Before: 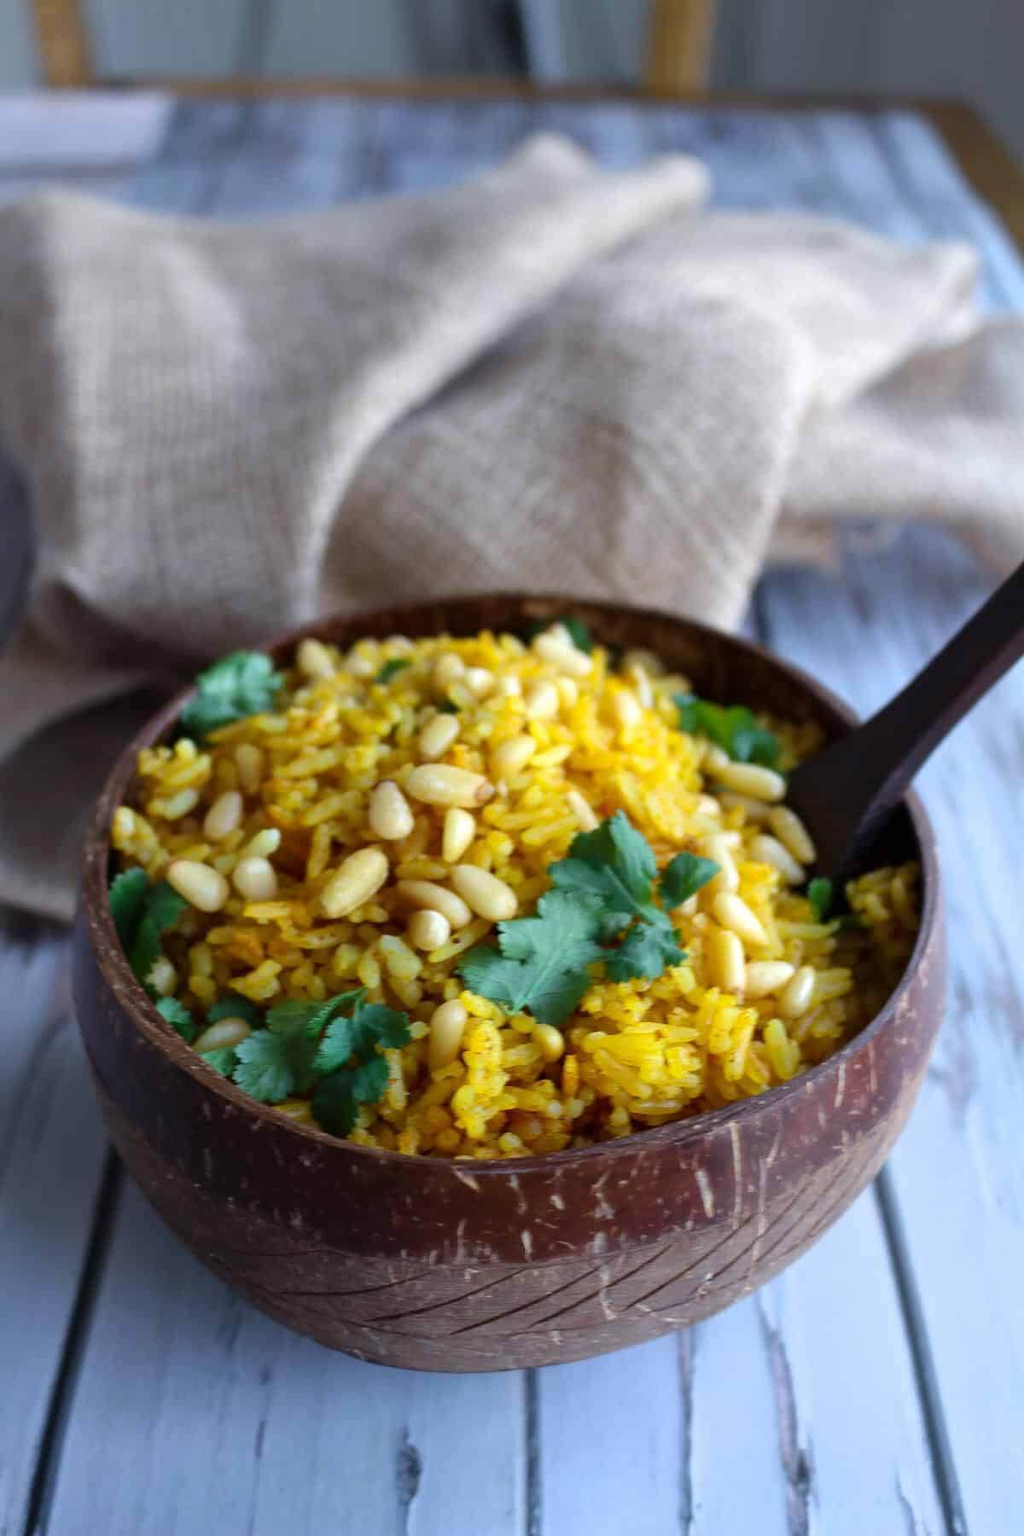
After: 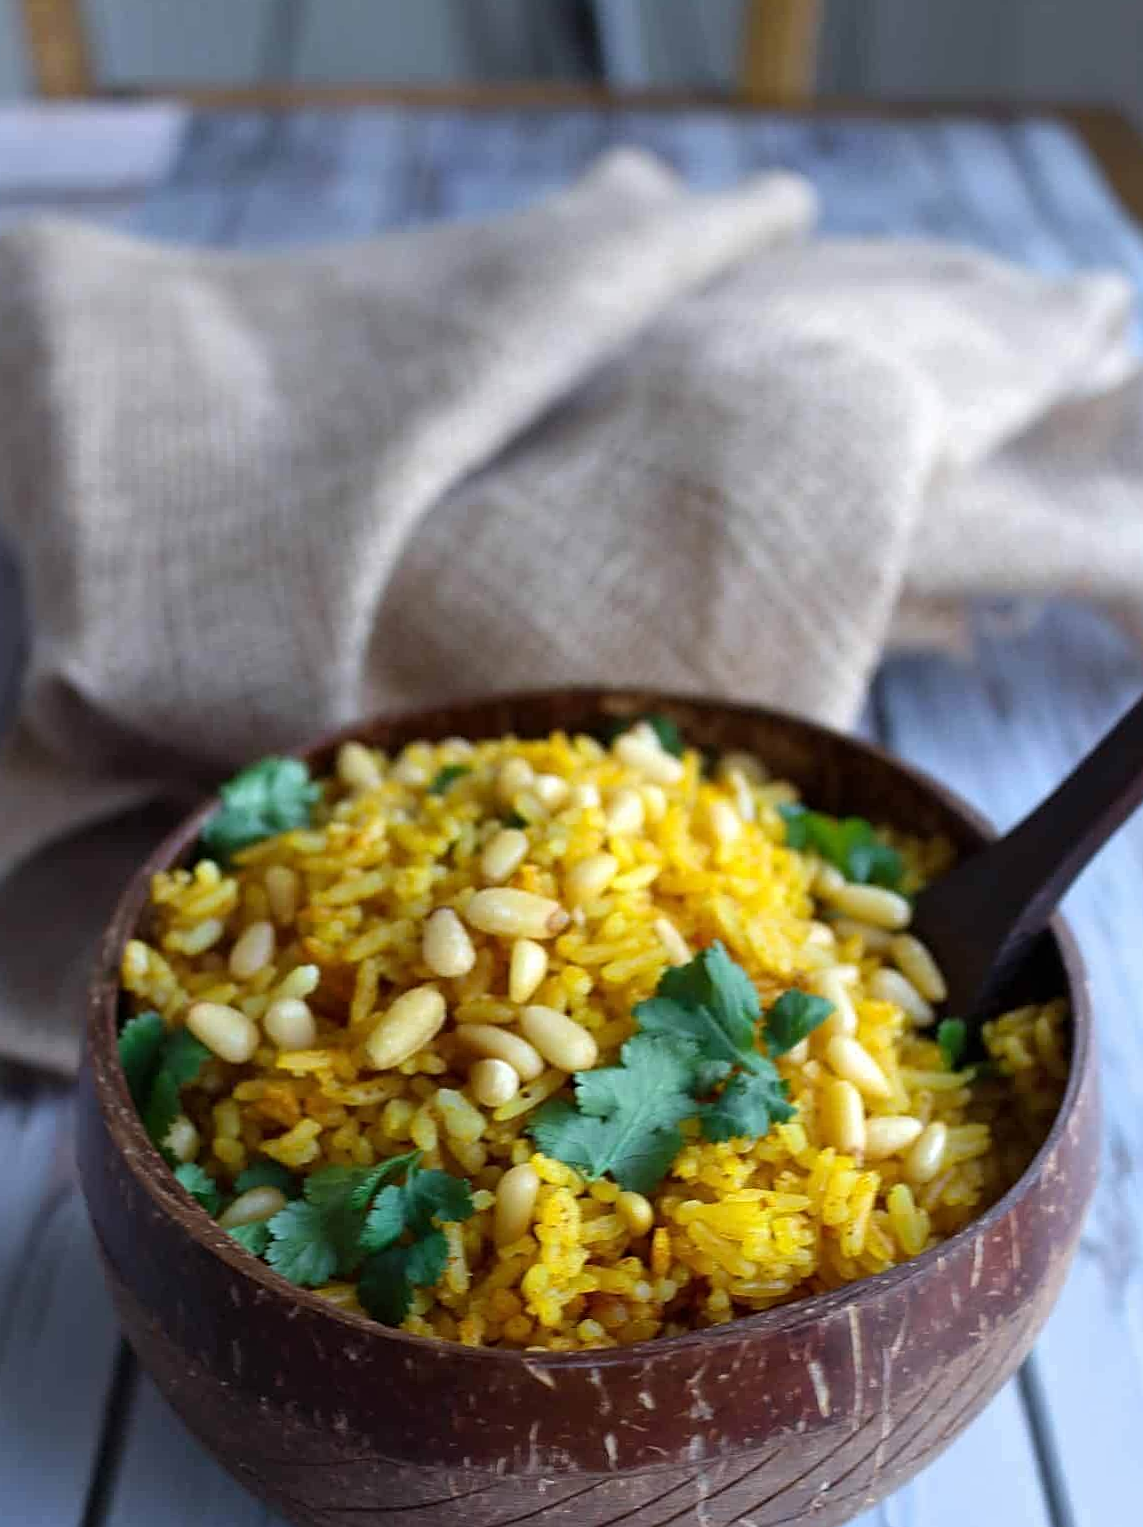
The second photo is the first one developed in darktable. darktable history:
crop and rotate: angle 0.38°, left 0.426%, right 3.356%, bottom 14.269%
sharpen: on, module defaults
